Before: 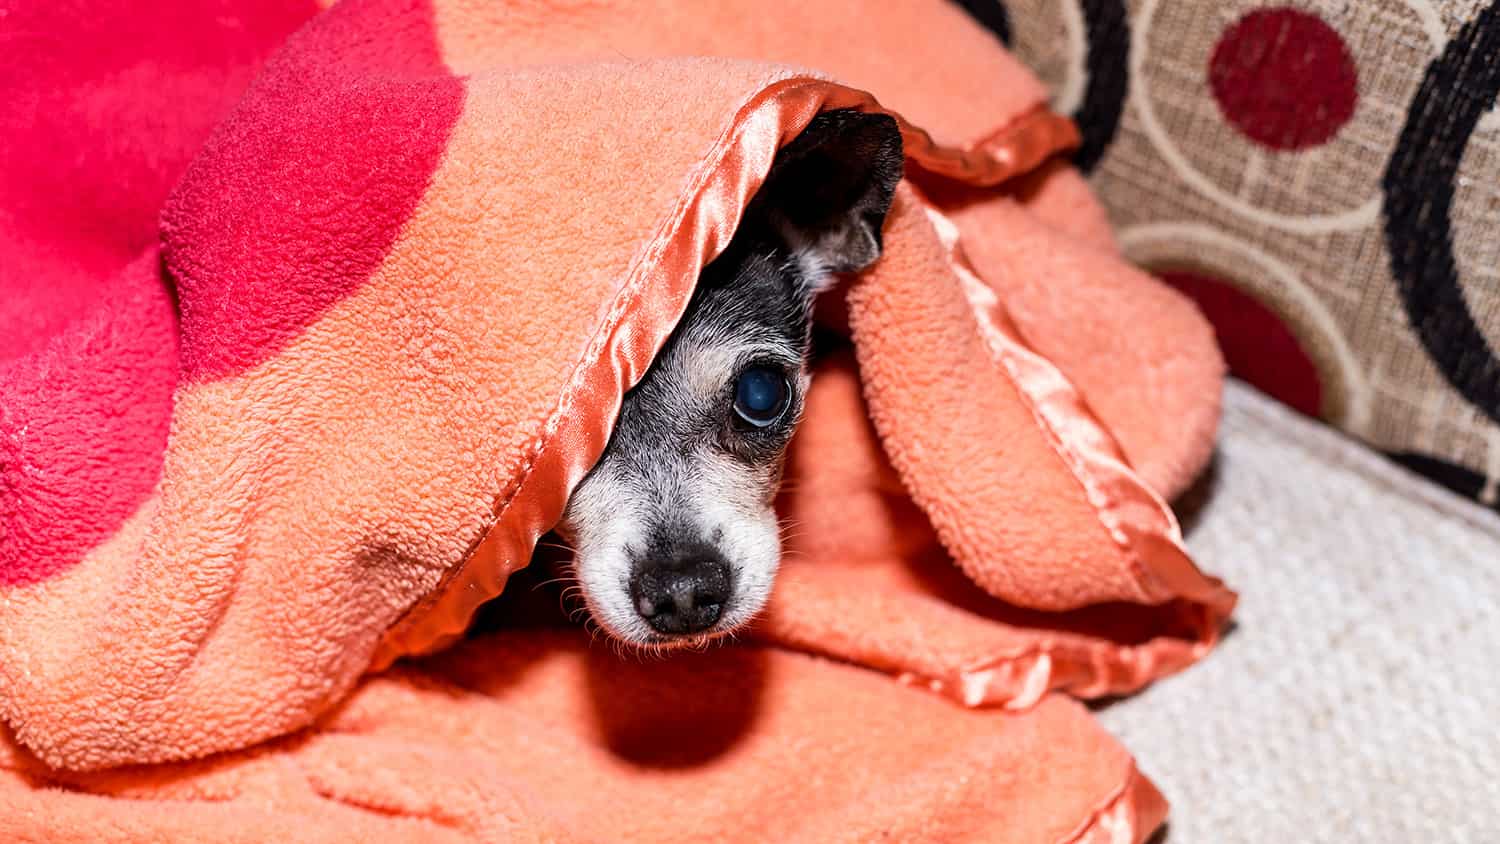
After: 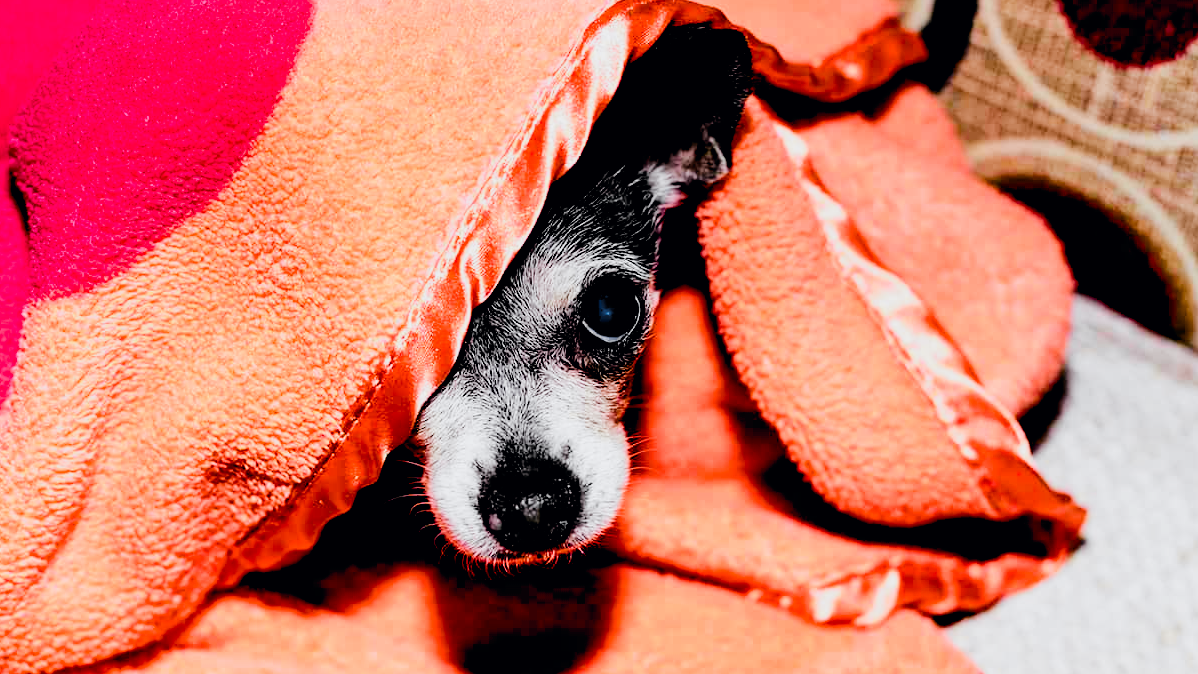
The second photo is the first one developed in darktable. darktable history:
tone curve: curves: ch0 [(0, 0) (0.071, 0.047) (0.266, 0.26) (0.483, 0.554) (0.753, 0.811) (1, 0.983)]; ch1 [(0, 0) (0.346, 0.307) (0.408, 0.369) (0.463, 0.443) (0.482, 0.493) (0.502, 0.5) (0.517, 0.502) (0.55, 0.548) (0.597, 0.624) (0.651, 0.698) (1, 1)]; ch2 [(0, 0) (0.346, 0.34) (0.434, 0.46) (0.485, 0.494) (0.5, 0.494) (0.517, 0.506) (0.535, 0.529) (0.583, 0.611) (0.625, 0.666) (1, 1)], color space Lab, independent channels, preserve colors none
color balance rgb: shadows lift › luminance -9.41%, highlights gain › luminance 17.6%, global offset › luminance -1.45%, perceptual saturation grading › highlights -17.77%, perceptual saturation grading › mid-tones 33.1%, perceptual saturation grading › shadows 50.52%, global vibrance 24.22%
filmic rgb: black relative exposure -3.31 EV, white relative exposure 3.45 EV, hardness 2.36, contrast 1.103
crop and rotate: left 10.071%, top 10.071%, right 10.02%, bottom 10.02%
